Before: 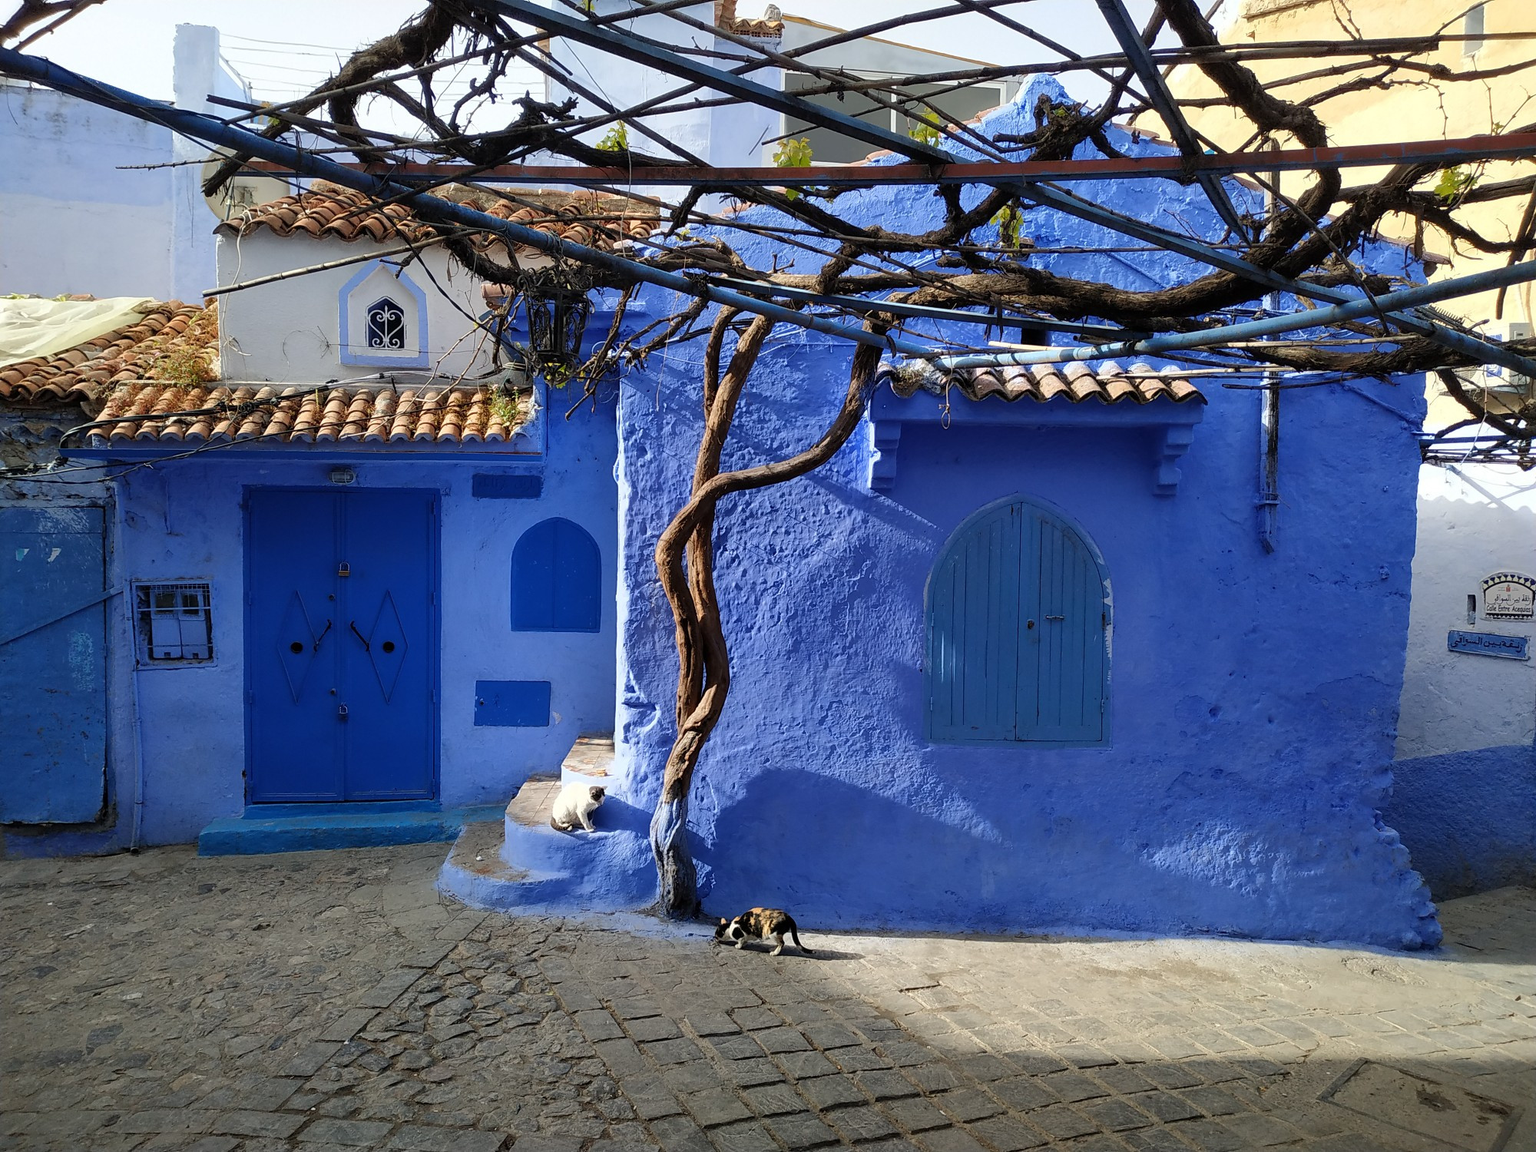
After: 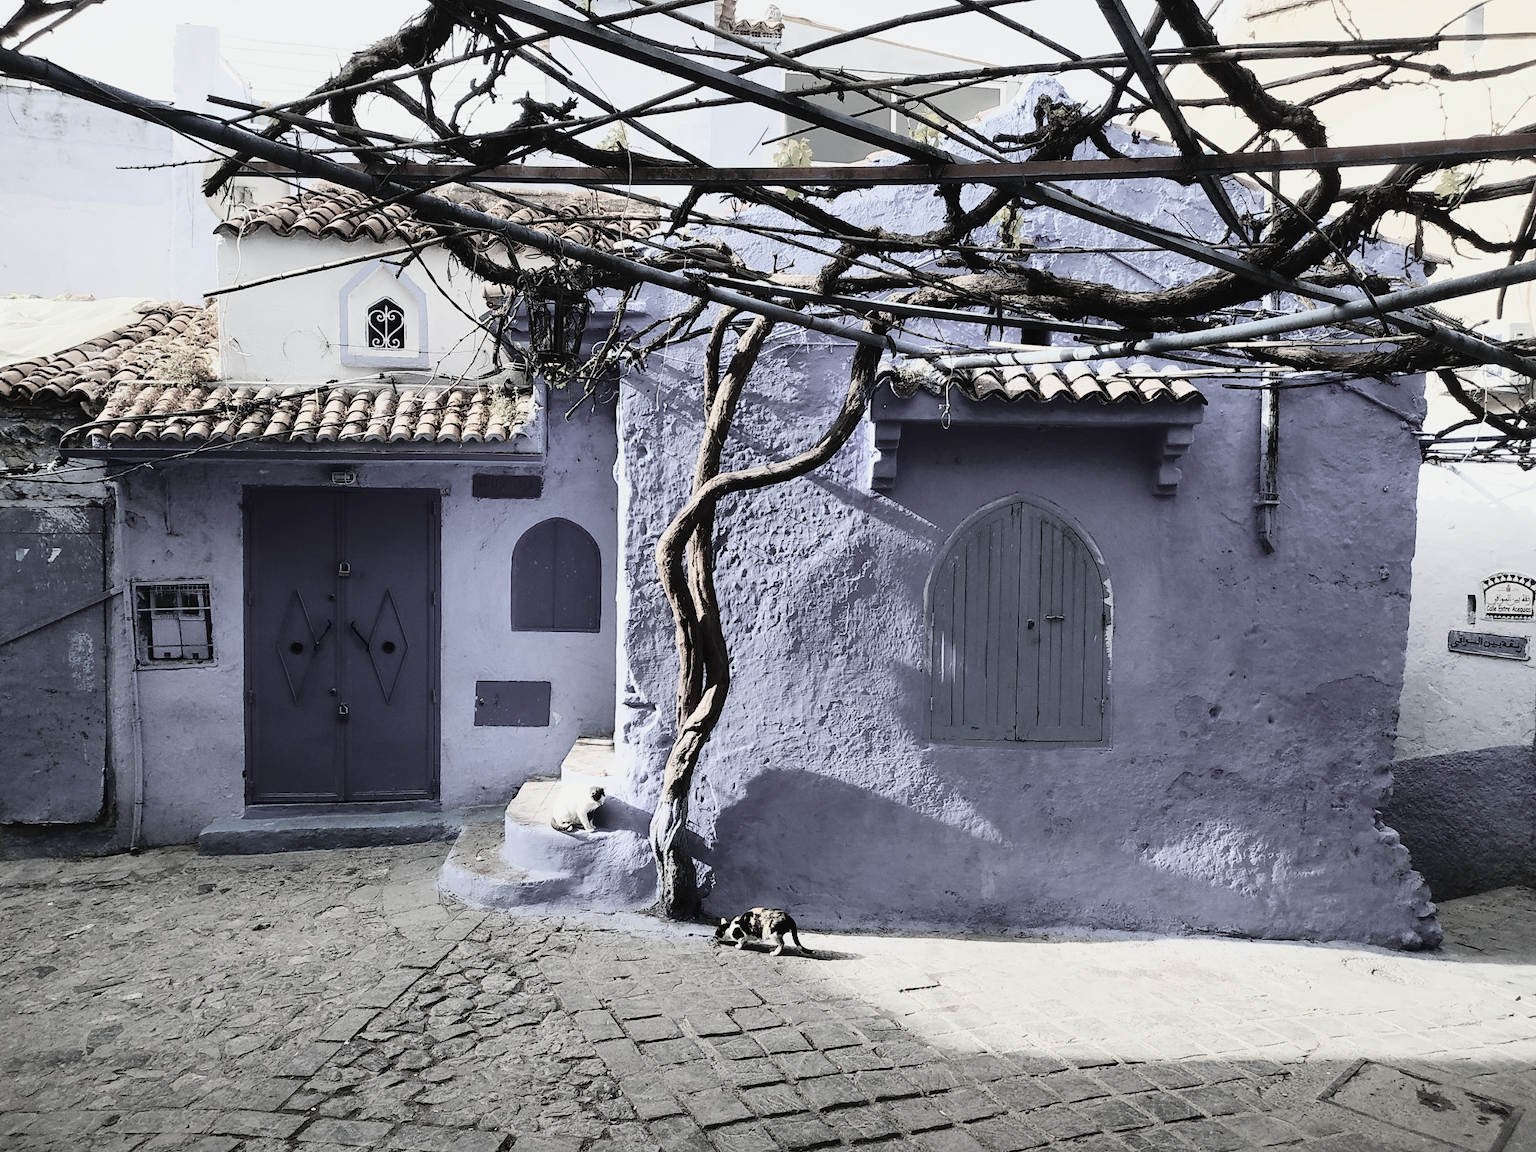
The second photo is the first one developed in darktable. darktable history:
color correction: saturation 0.2
tone curve: curves: ch0 [(0, 0.026) (0.155, 0.133) (0.272, 0.34) (0.434, 0.625) (0.676, 0.871) (0.994, 0.955)], color space Lab, linked channels, preserve colors none
